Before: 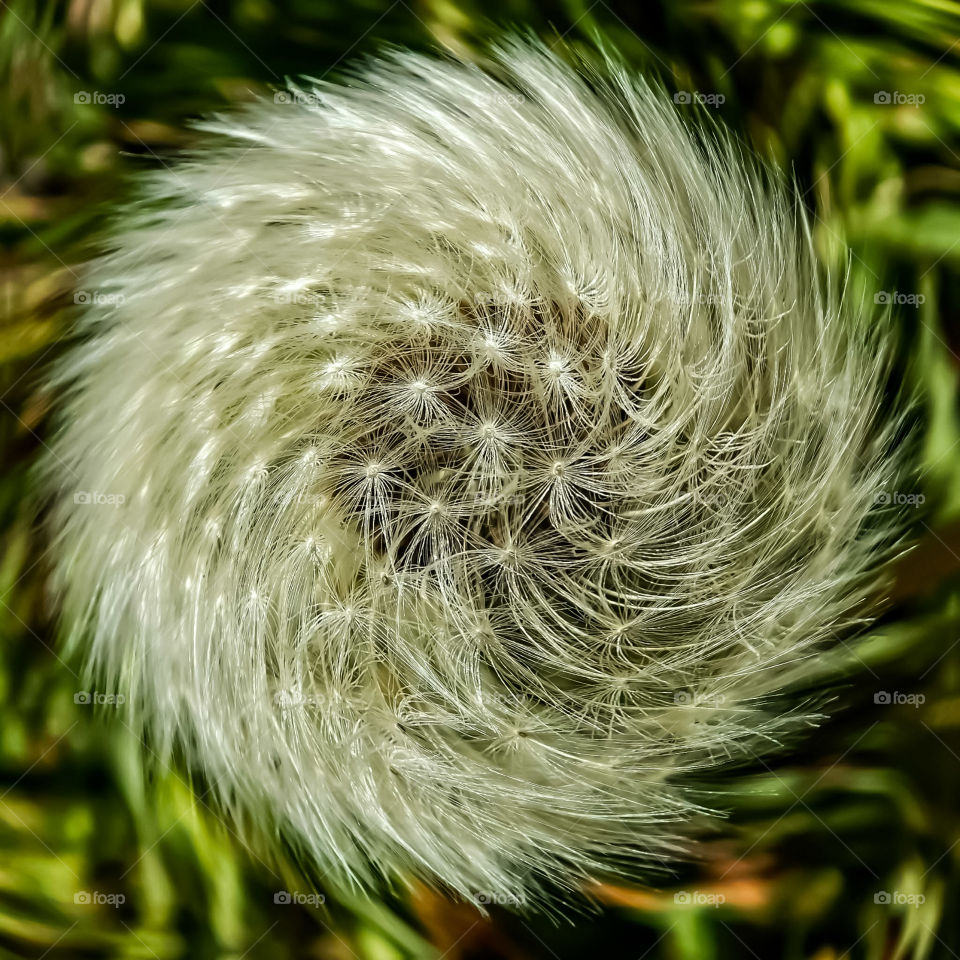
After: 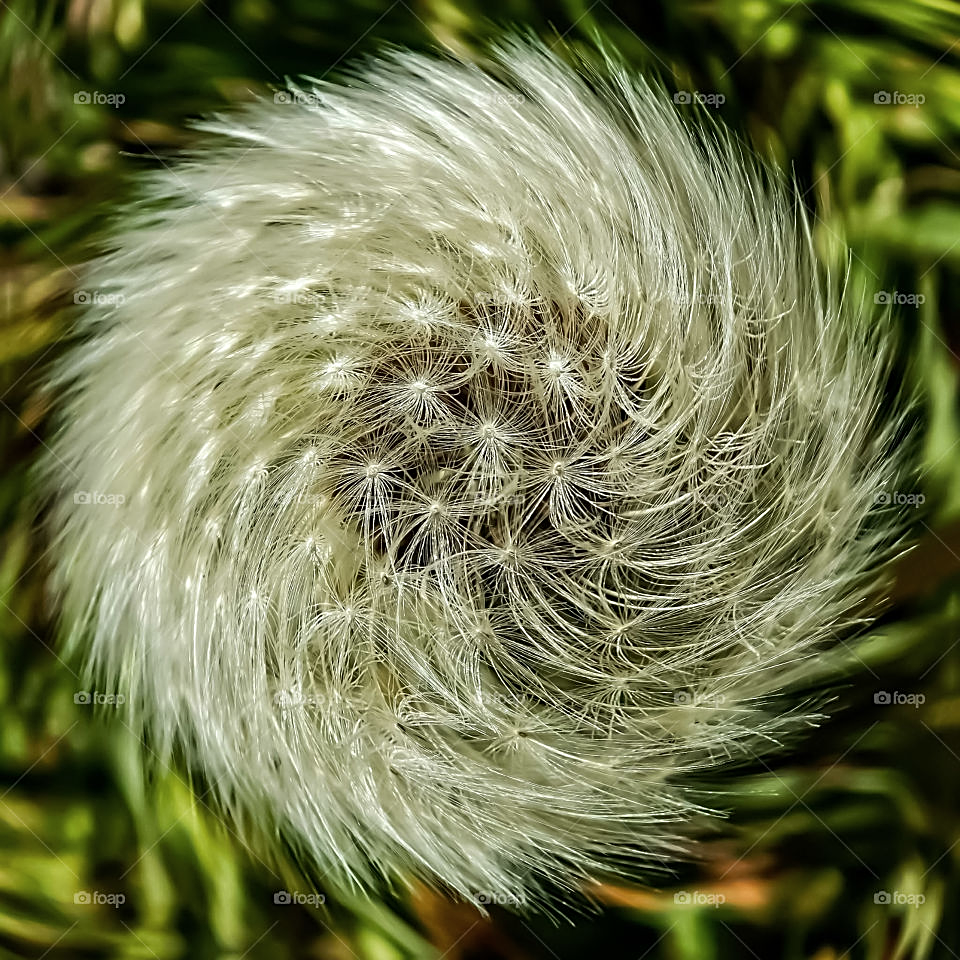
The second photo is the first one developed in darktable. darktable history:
contrast brightness saturation: saturation -0.067
sharpen: on, module defaults
